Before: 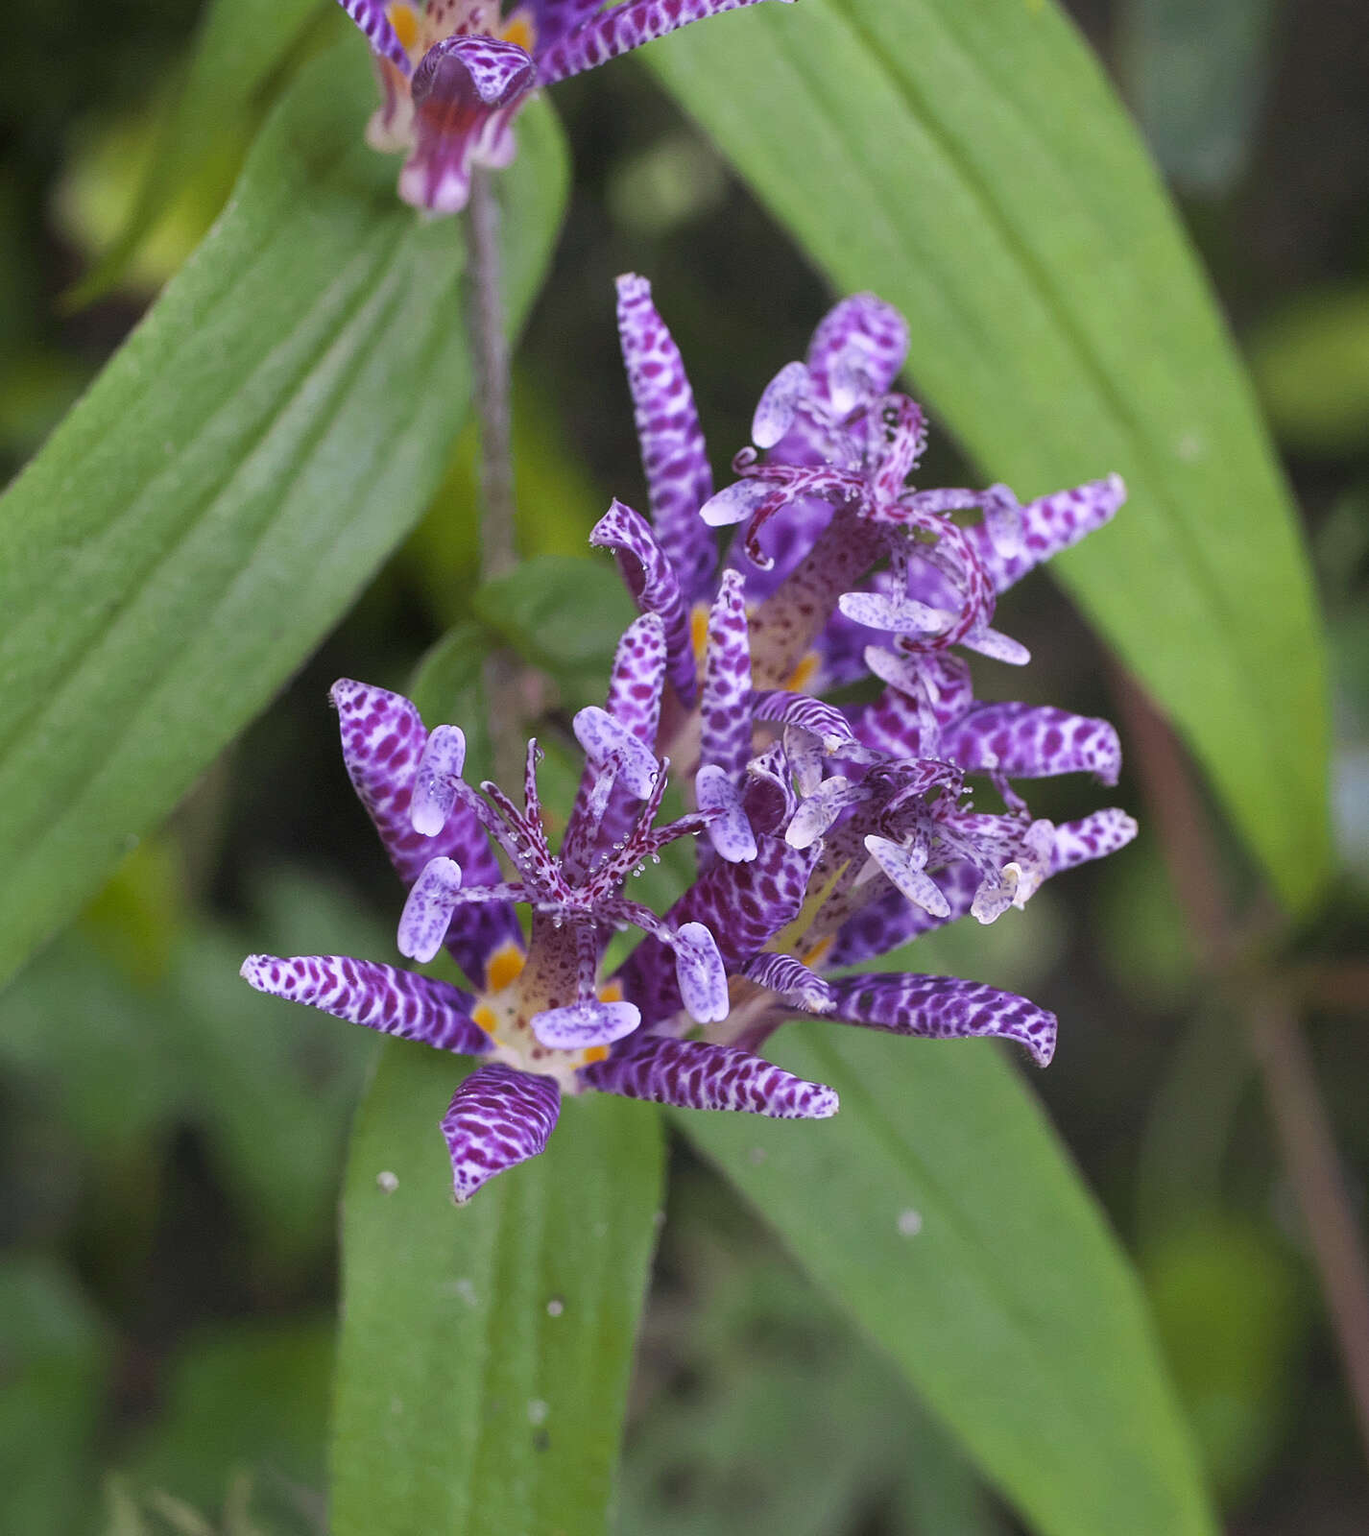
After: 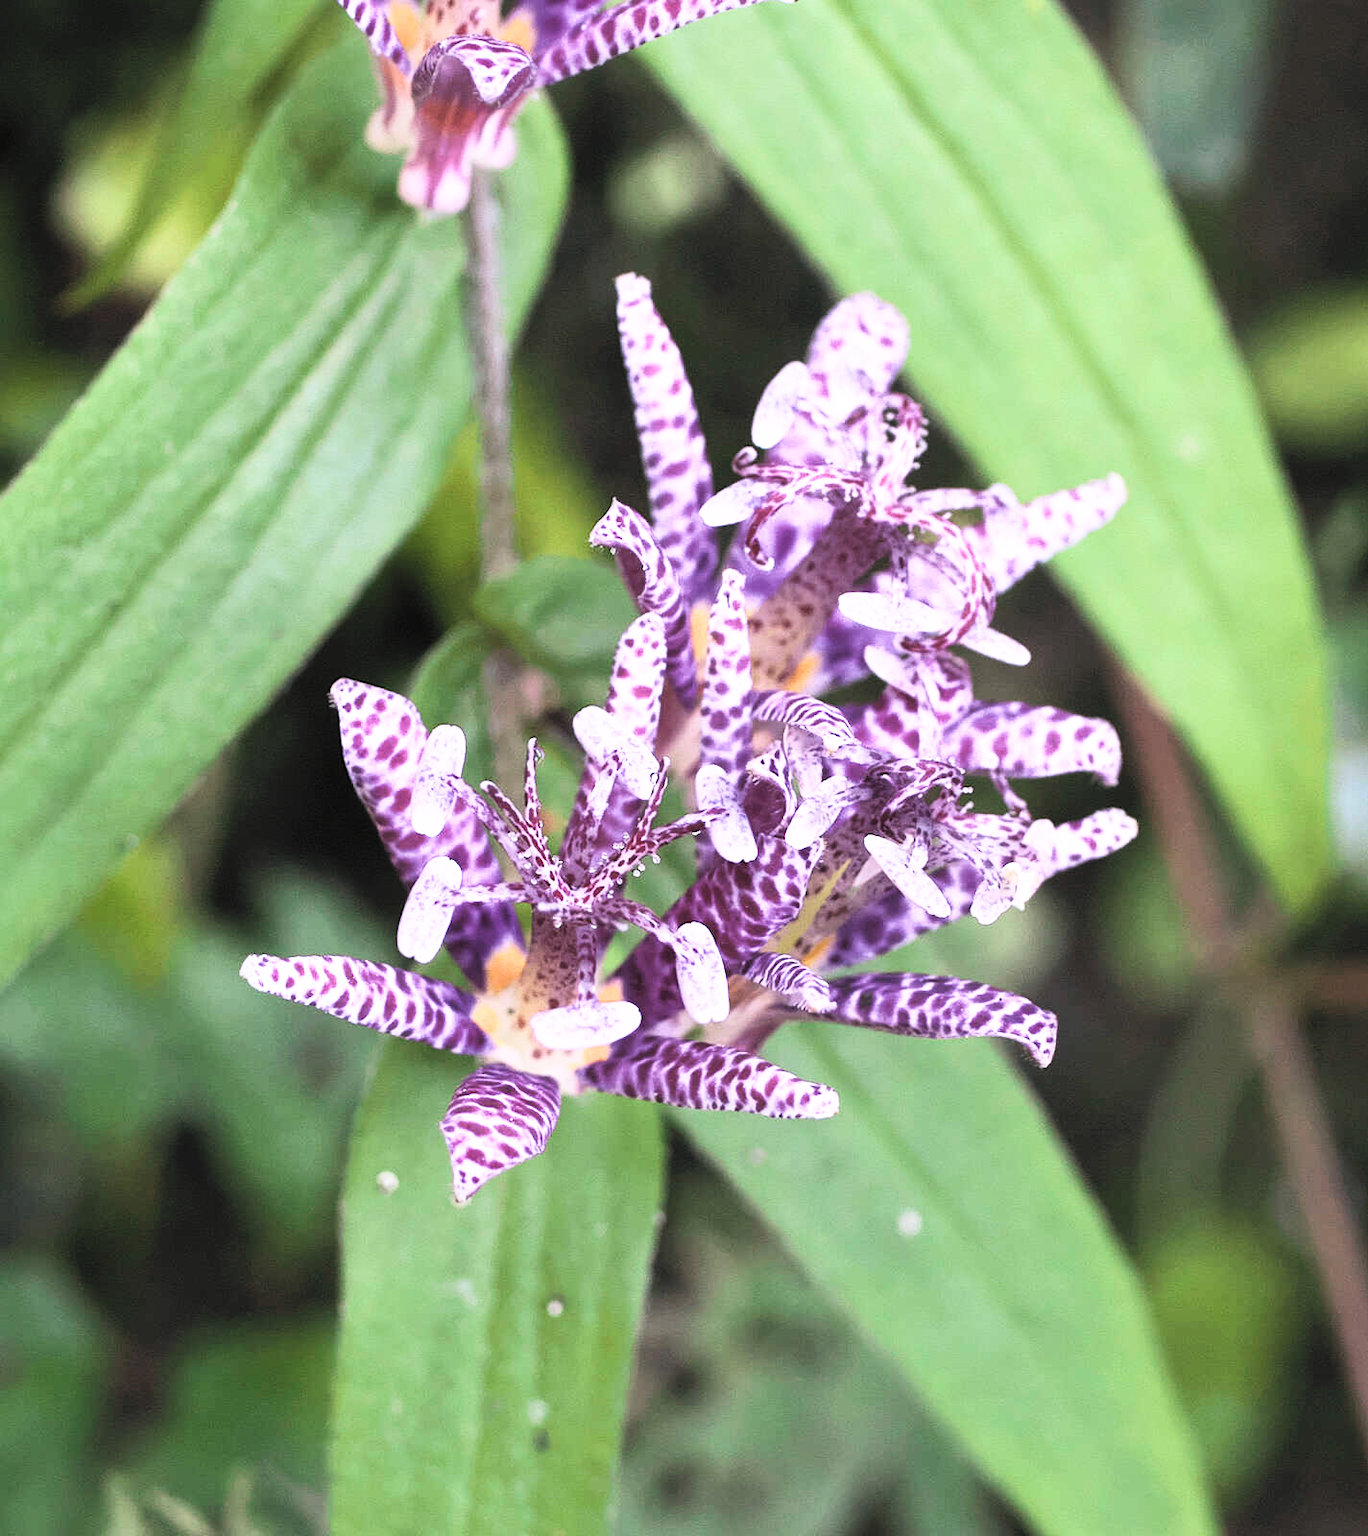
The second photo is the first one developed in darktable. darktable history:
contrast brightness saturation: contrast 0.373, brightness 0.53
filmic rgb: black relative exposure -8.01 EV, white relative exposure 2.47 EV, hardness 6.36, color science v4 (2020)
